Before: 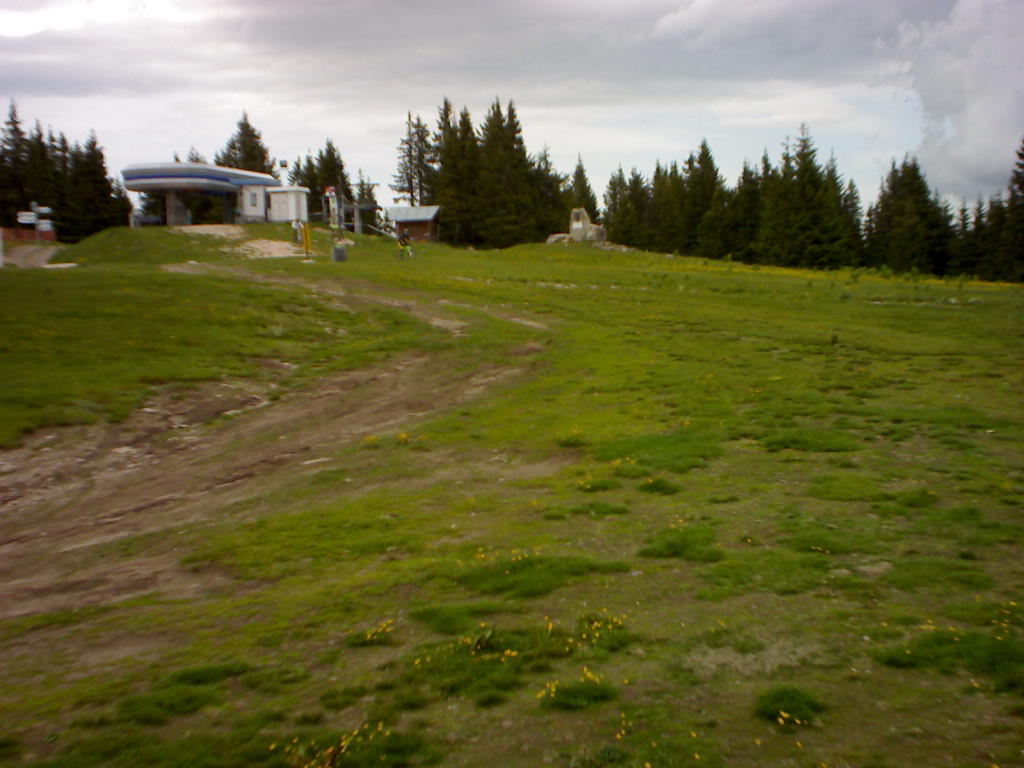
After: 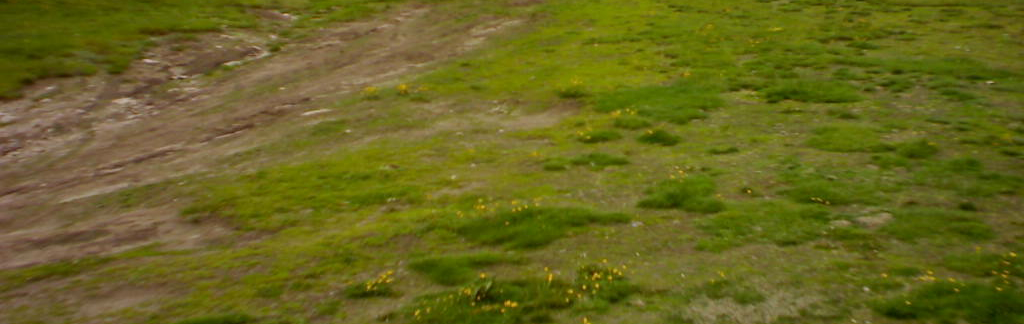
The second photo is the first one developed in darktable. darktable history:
white balance: red 0.98, blue 1.034
exposure: black level correction 0.001, exposure 0.5 EV, compensate exposure bias true, compensate highlight preservation false
crop: top 45.551%, bottom 12.262%
